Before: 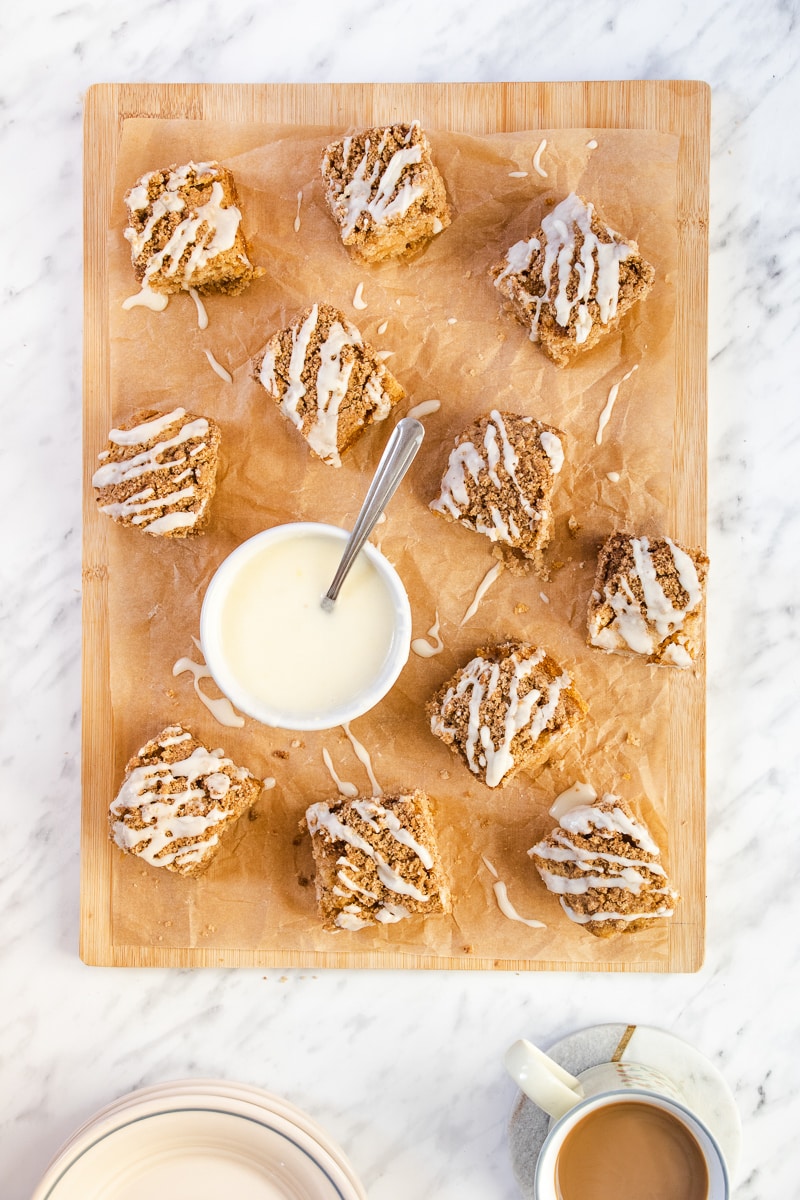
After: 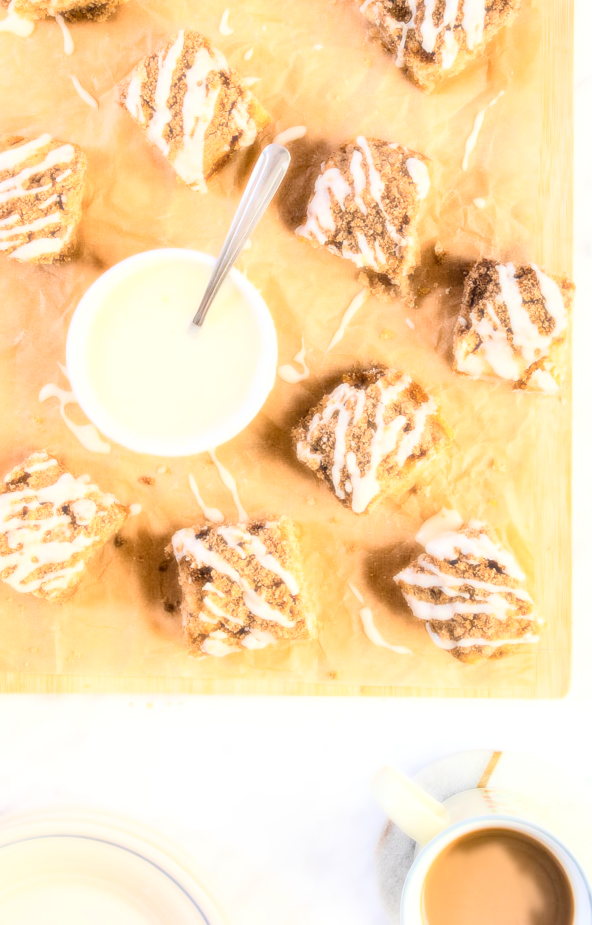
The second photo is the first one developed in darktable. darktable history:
crop: left 16.871%, top 22.857%, right 9.116%
bloom: size 0%, threshold 54.82%, strength 8.31%
haze removal: adaptive false
